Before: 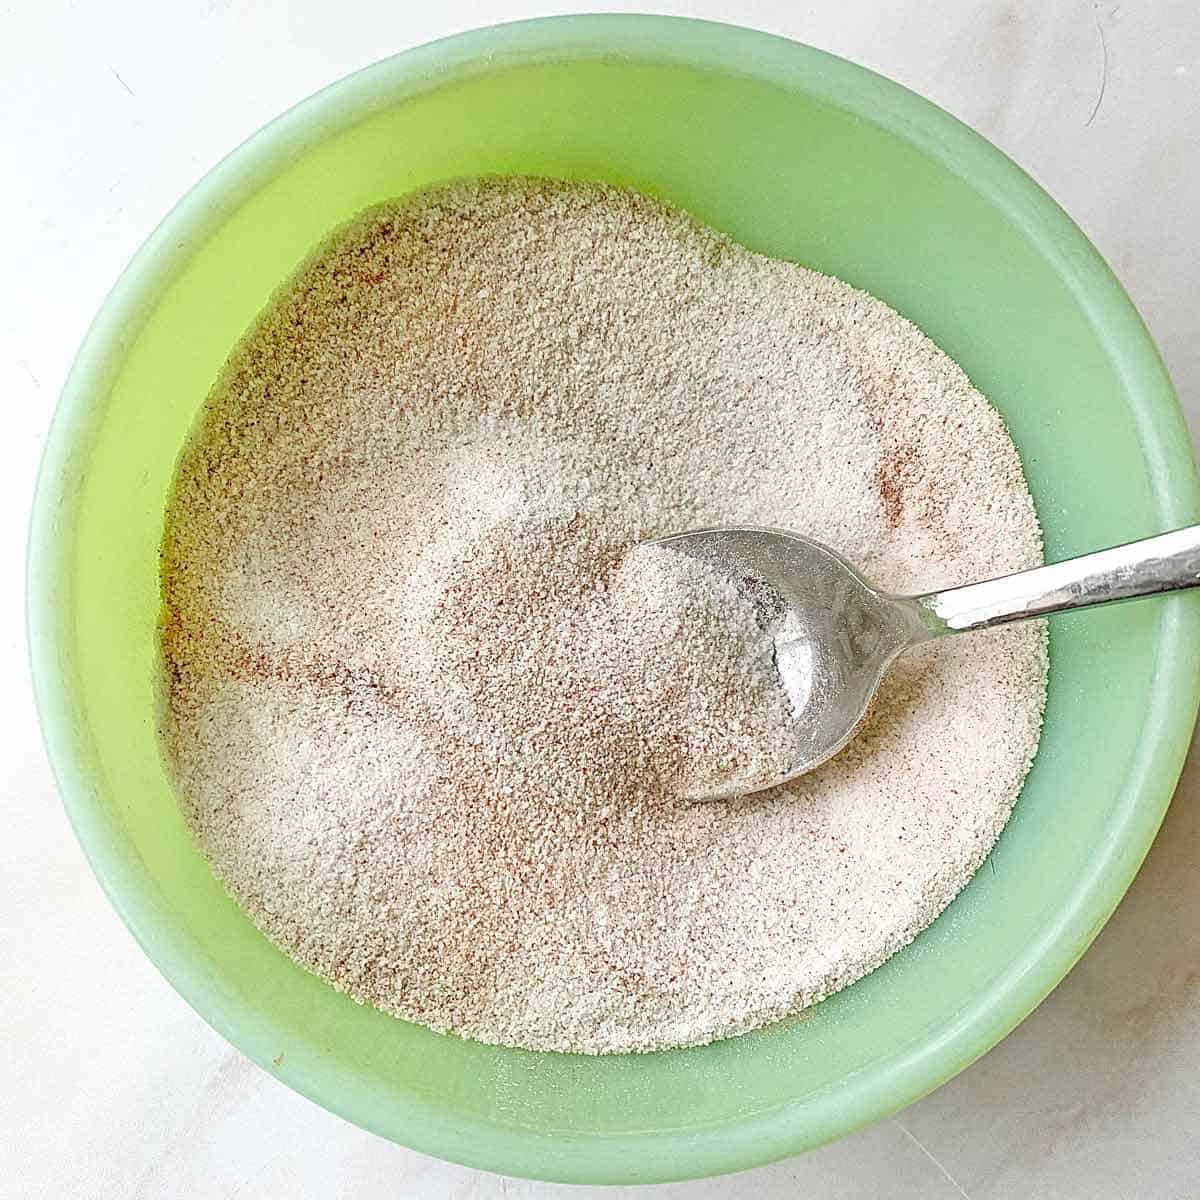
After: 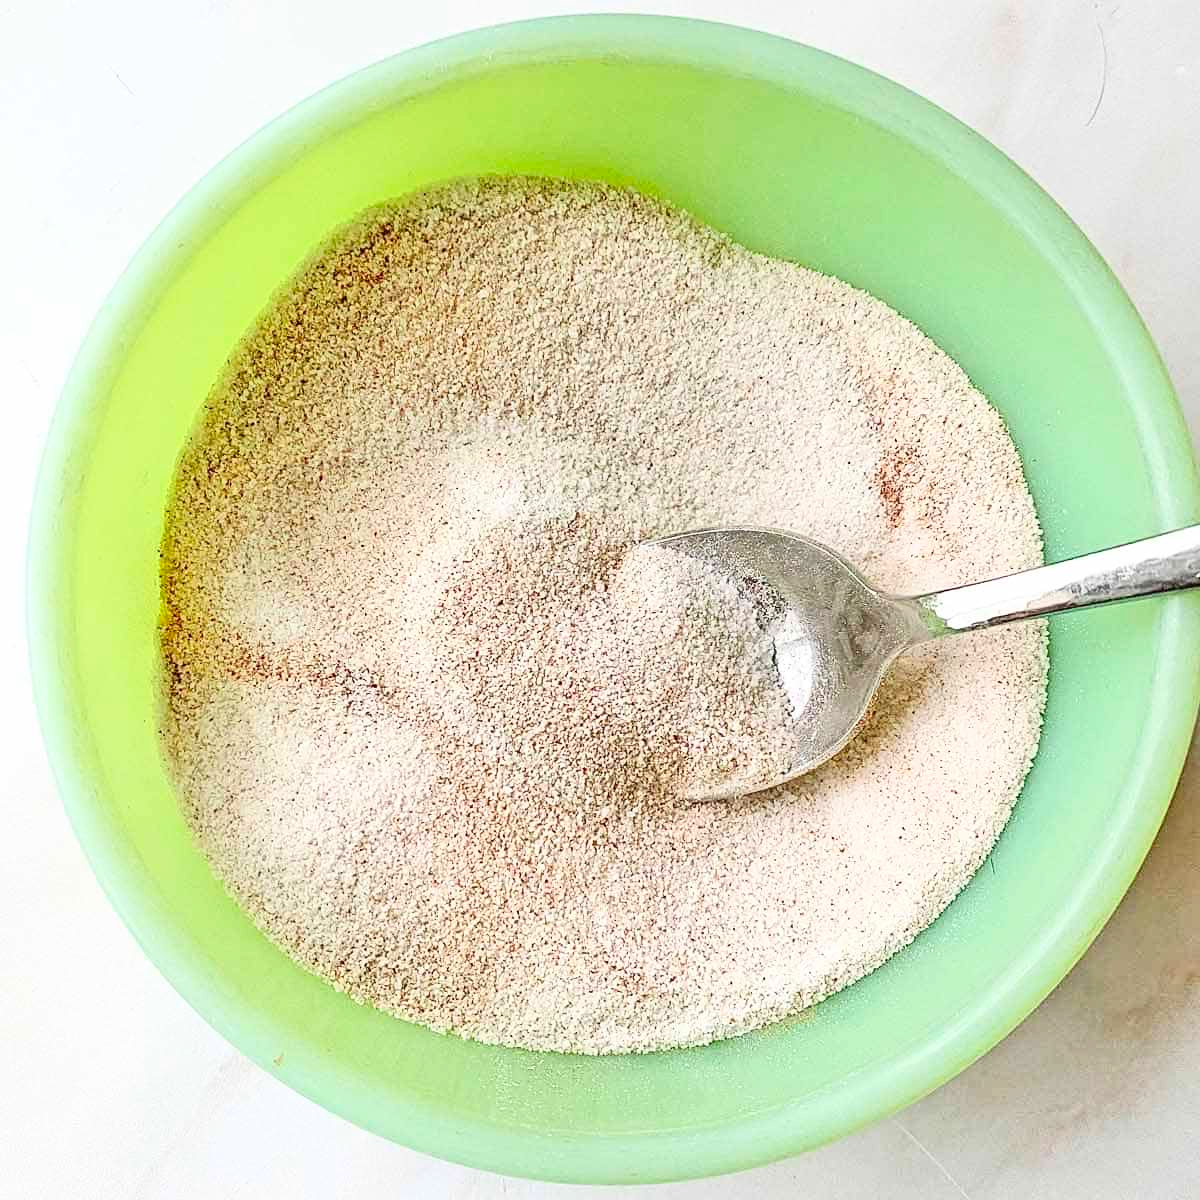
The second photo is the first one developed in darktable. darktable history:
contrast brightness saturation: contrast 0.23, brightness 0.103, saturation 0.287
